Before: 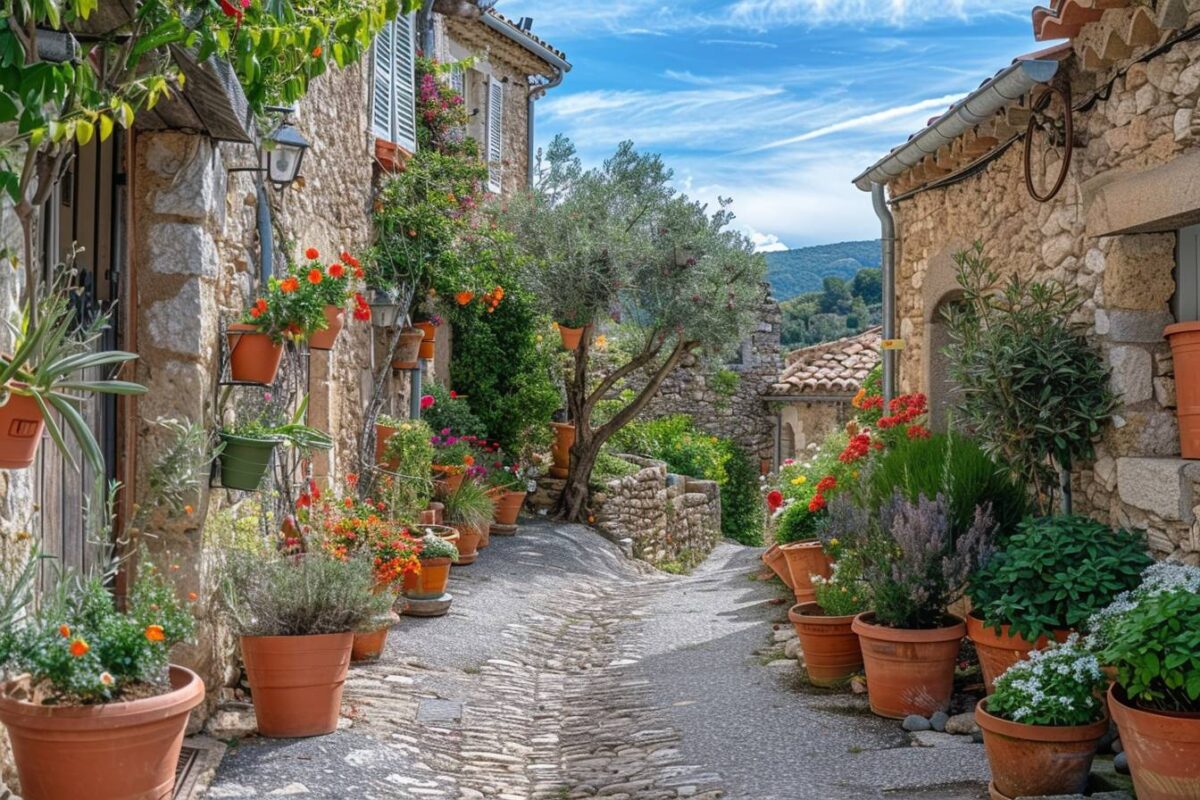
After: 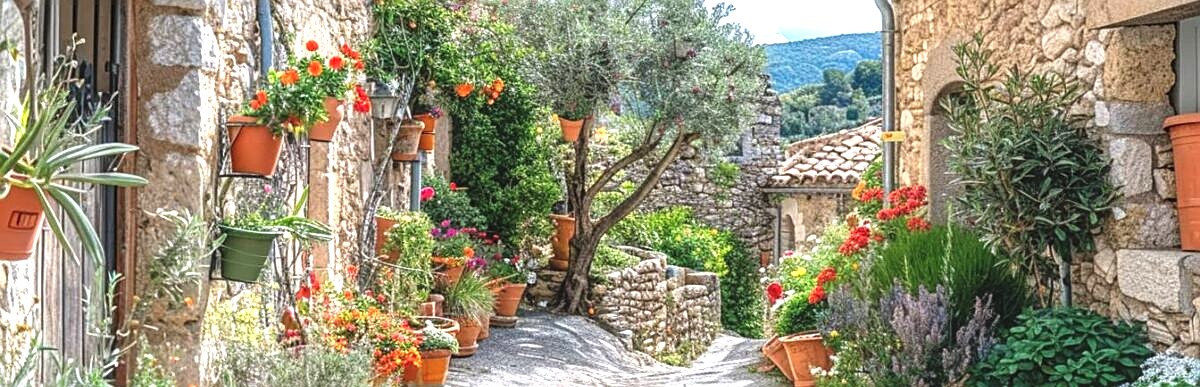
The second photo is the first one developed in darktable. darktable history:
exposure: black level correction -0.005, exposure 1 EV, compensate highlight preservation false
crop and rotate: top 26.056%, bottom 25.543%
rotate and perspective: automatic cropping off
sharpen: on, module defaults
local contrast: on, module defaults
